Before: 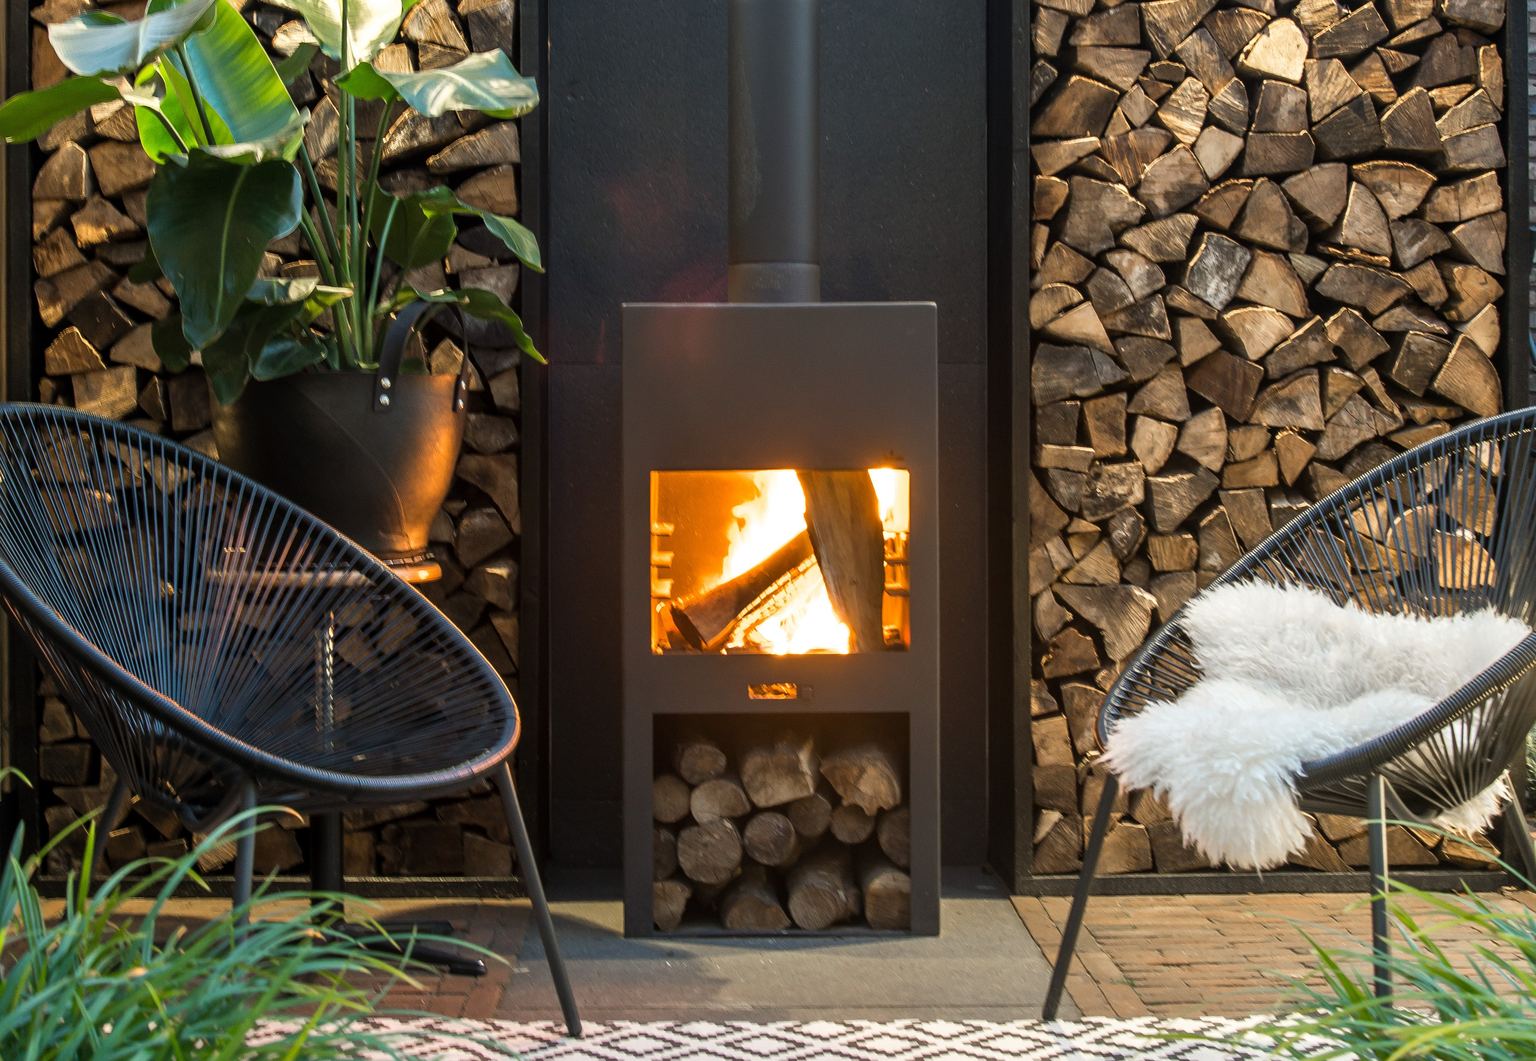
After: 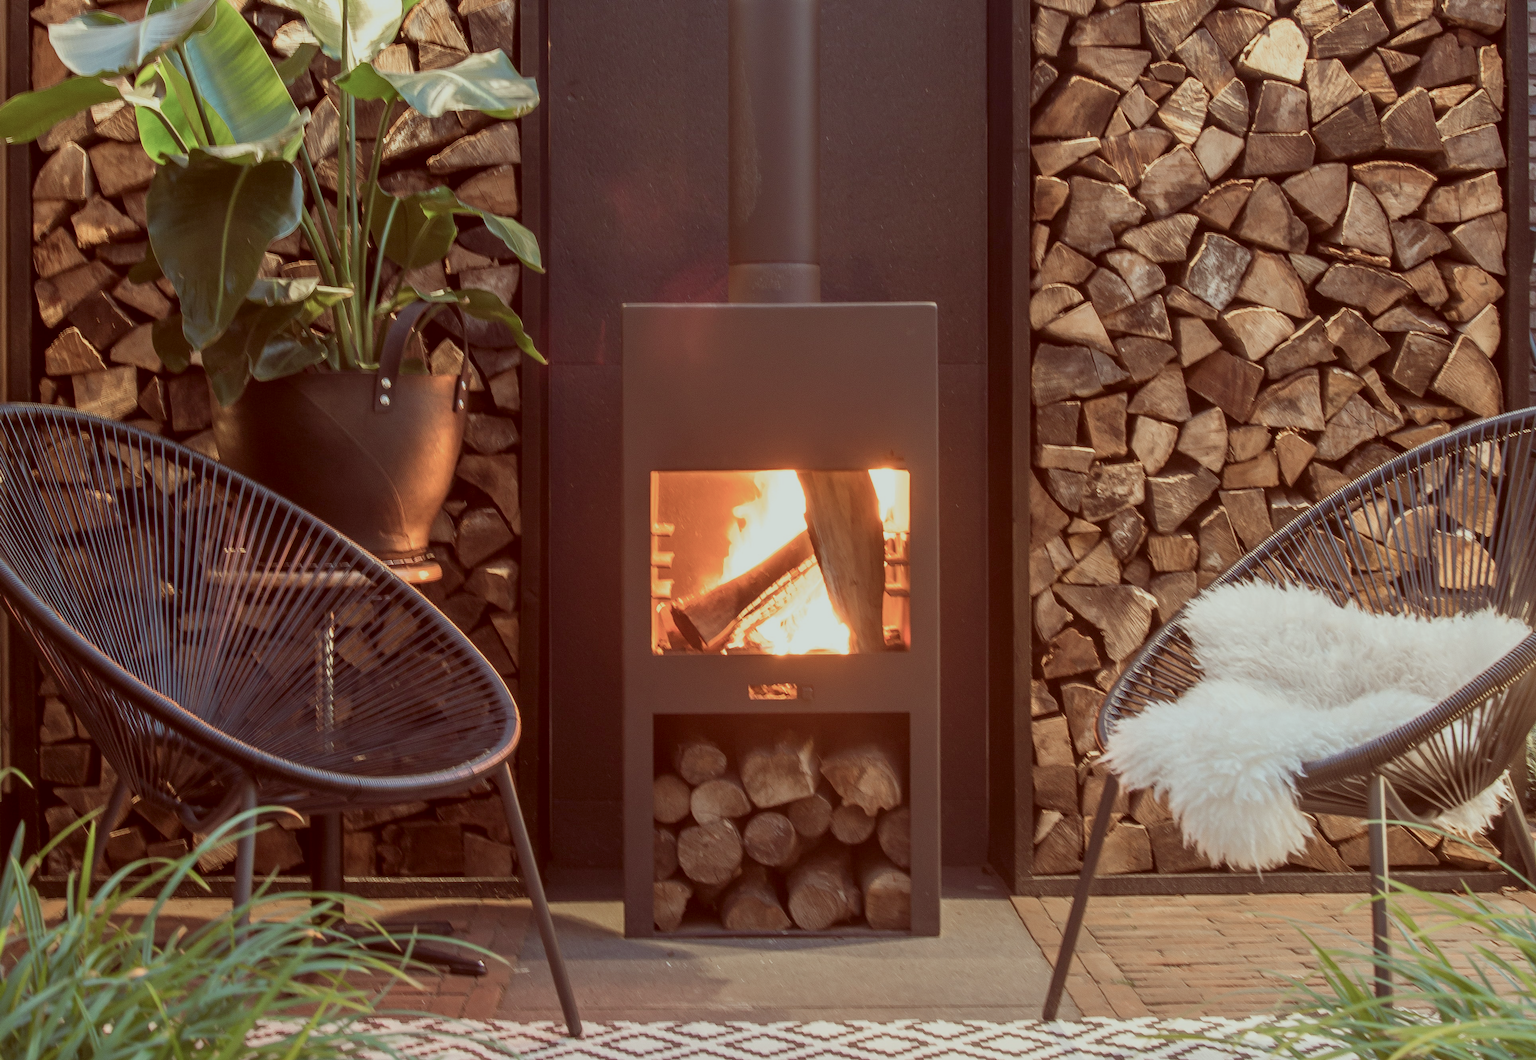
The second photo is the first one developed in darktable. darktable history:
rotate and perspective: automatic cropping original format, crop left 0, crop top 0
color correction: highlights a* -7.23, highlights b* -0.161, shadows a* 20.08, shadows b* 11.73
color balance rgb: perceptual saturation grading › global saturation -27.94%, hue shift -2.27°, contrast -21.26%
